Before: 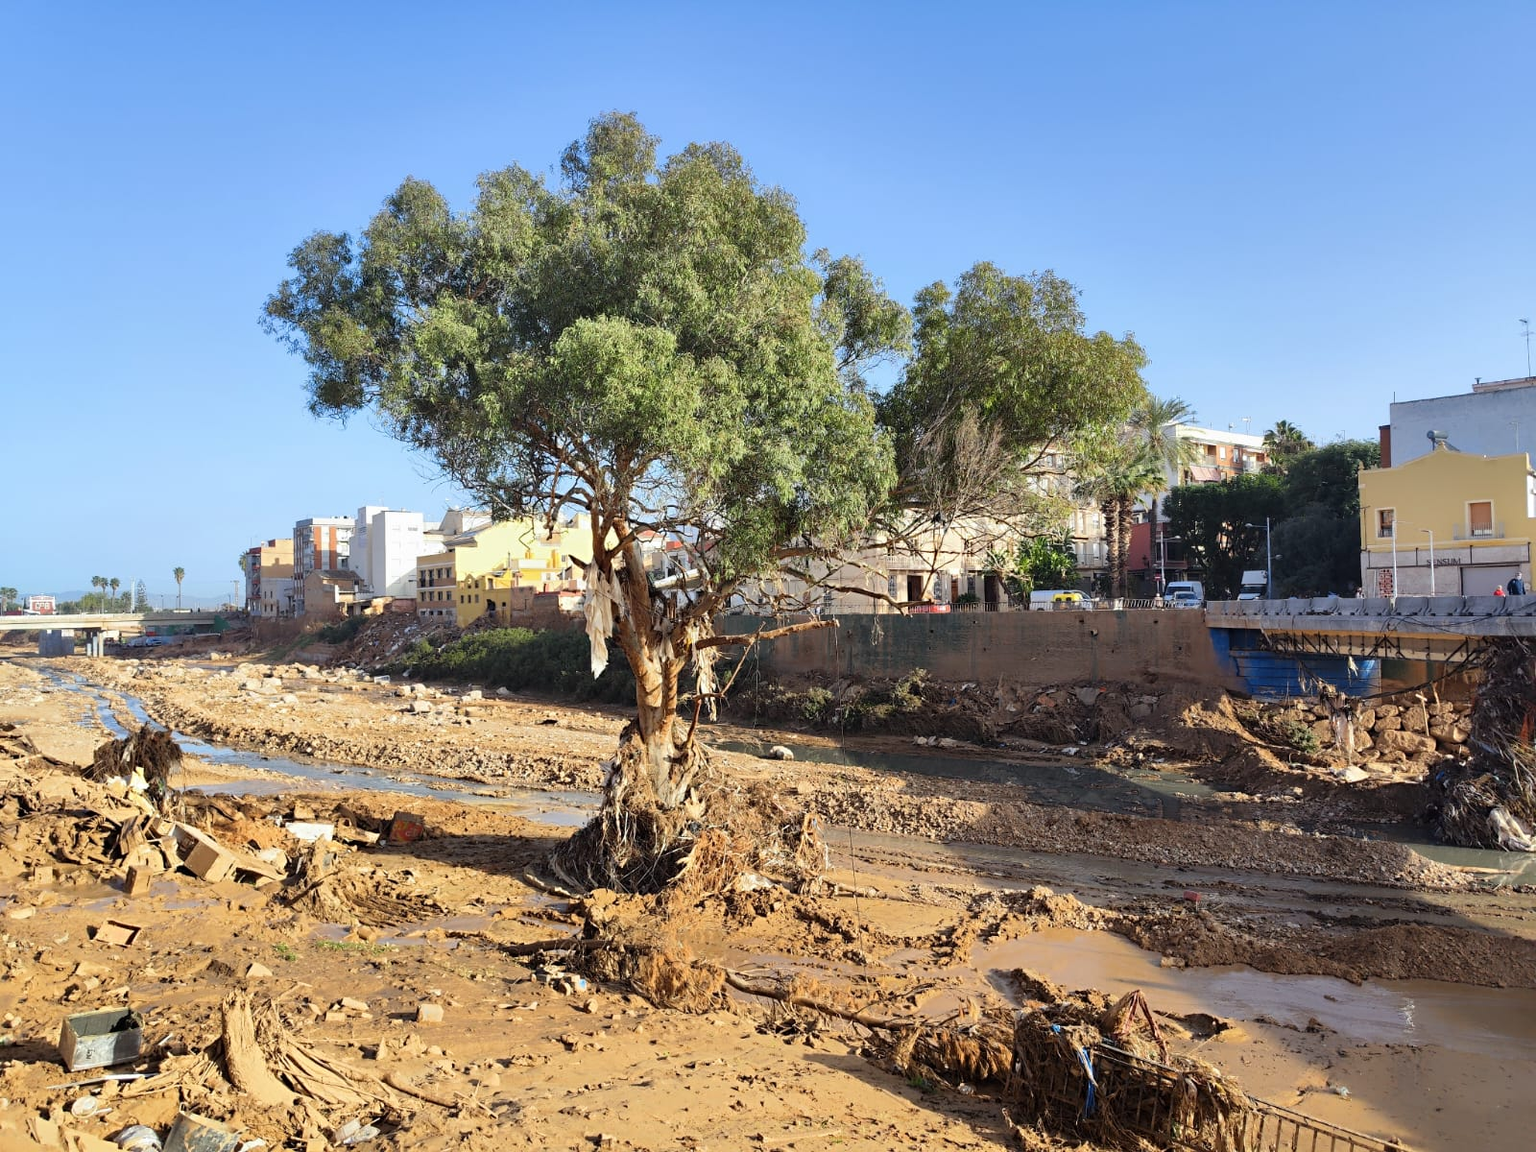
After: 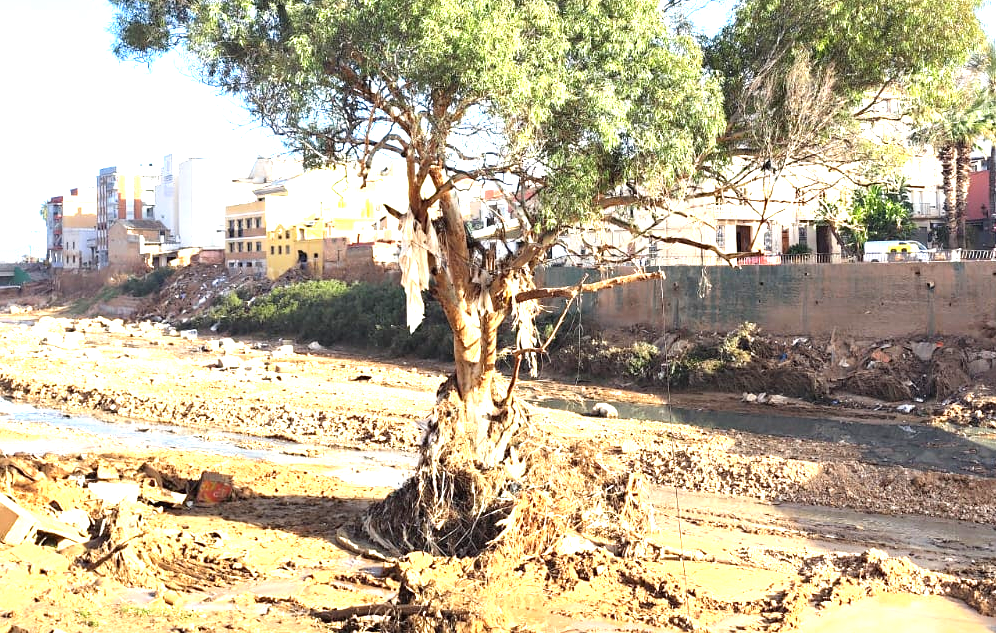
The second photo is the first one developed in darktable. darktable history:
crop: left 13.079%, top 31.218%, right 24.663%, bottom 16.016%
exposure: black level correction 0, exposure 1.469 EV, compensate exposure bias true, compensate highlight preservation false
